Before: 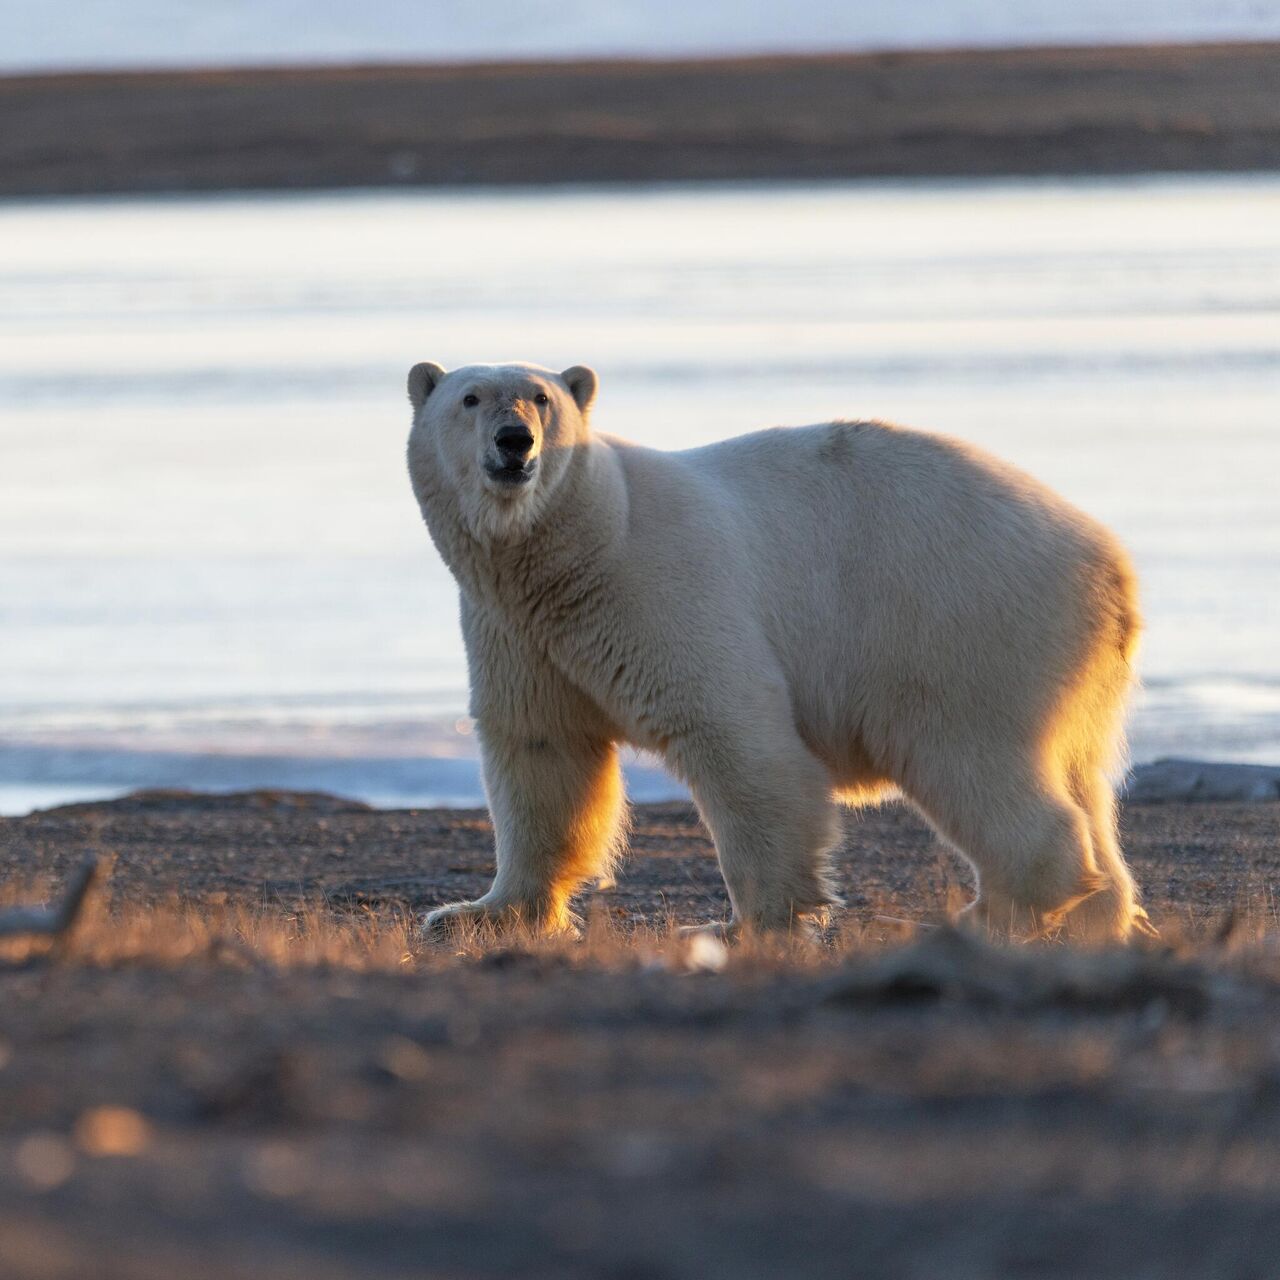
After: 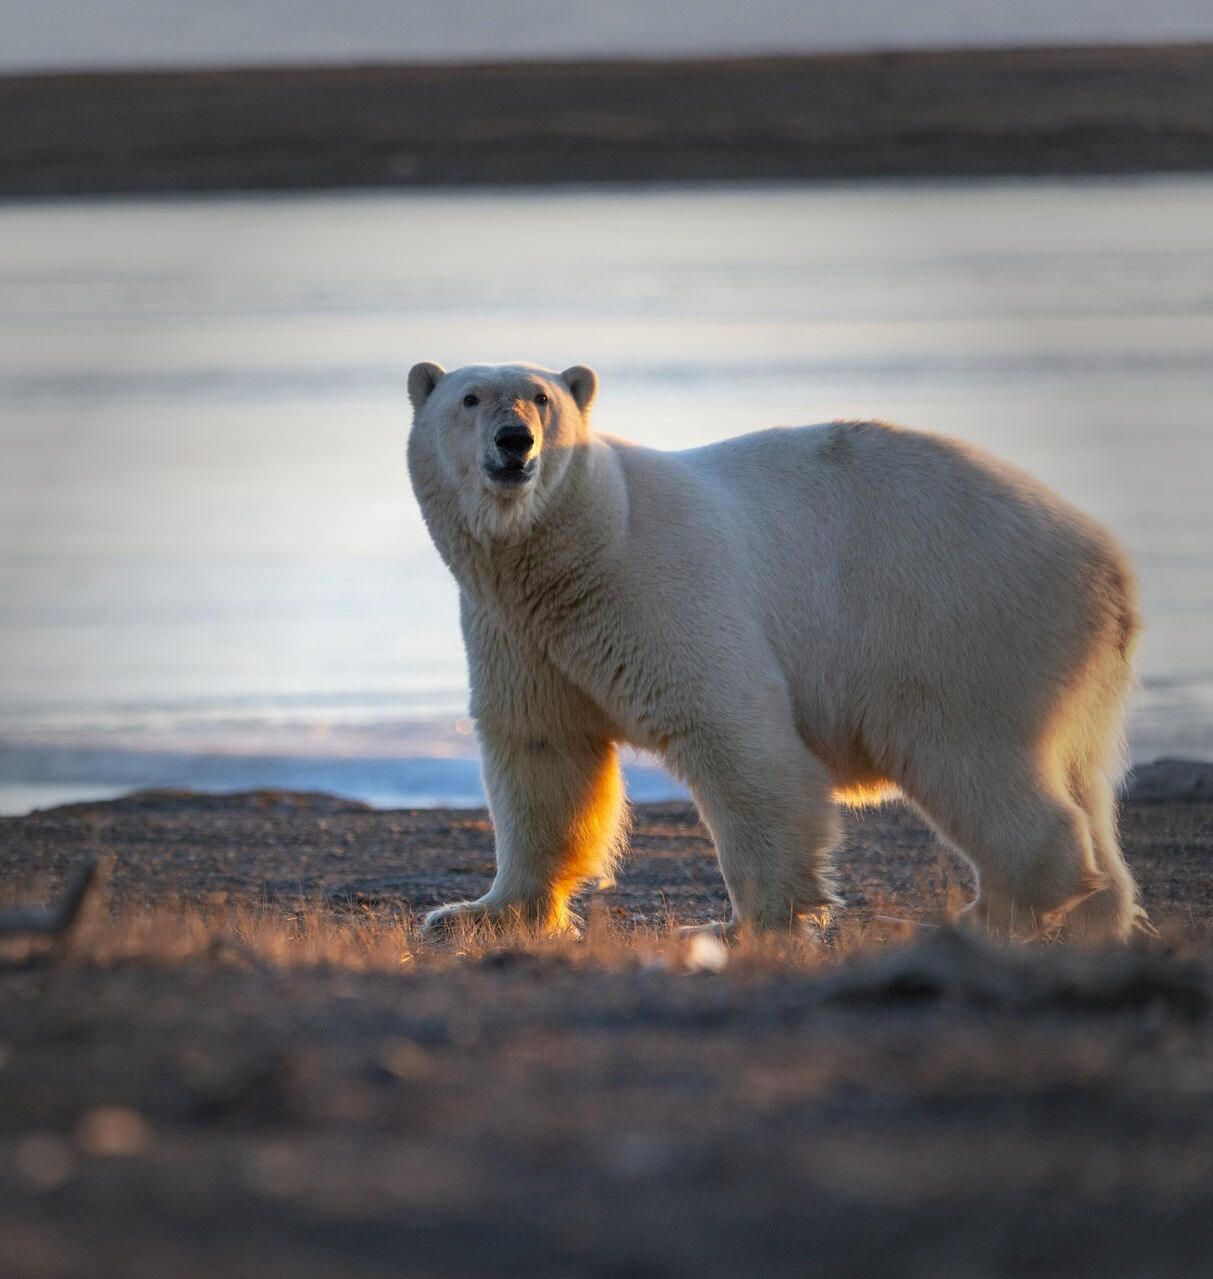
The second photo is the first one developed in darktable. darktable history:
contrast brightness saturation: saturation 0.184
vignetting: fall-off start 47.59%, center (-0.036, 0.145), automatic ratio true, width/height ratio 1.289, unbound false
crop and rotate: left 0%, right 5.219%
